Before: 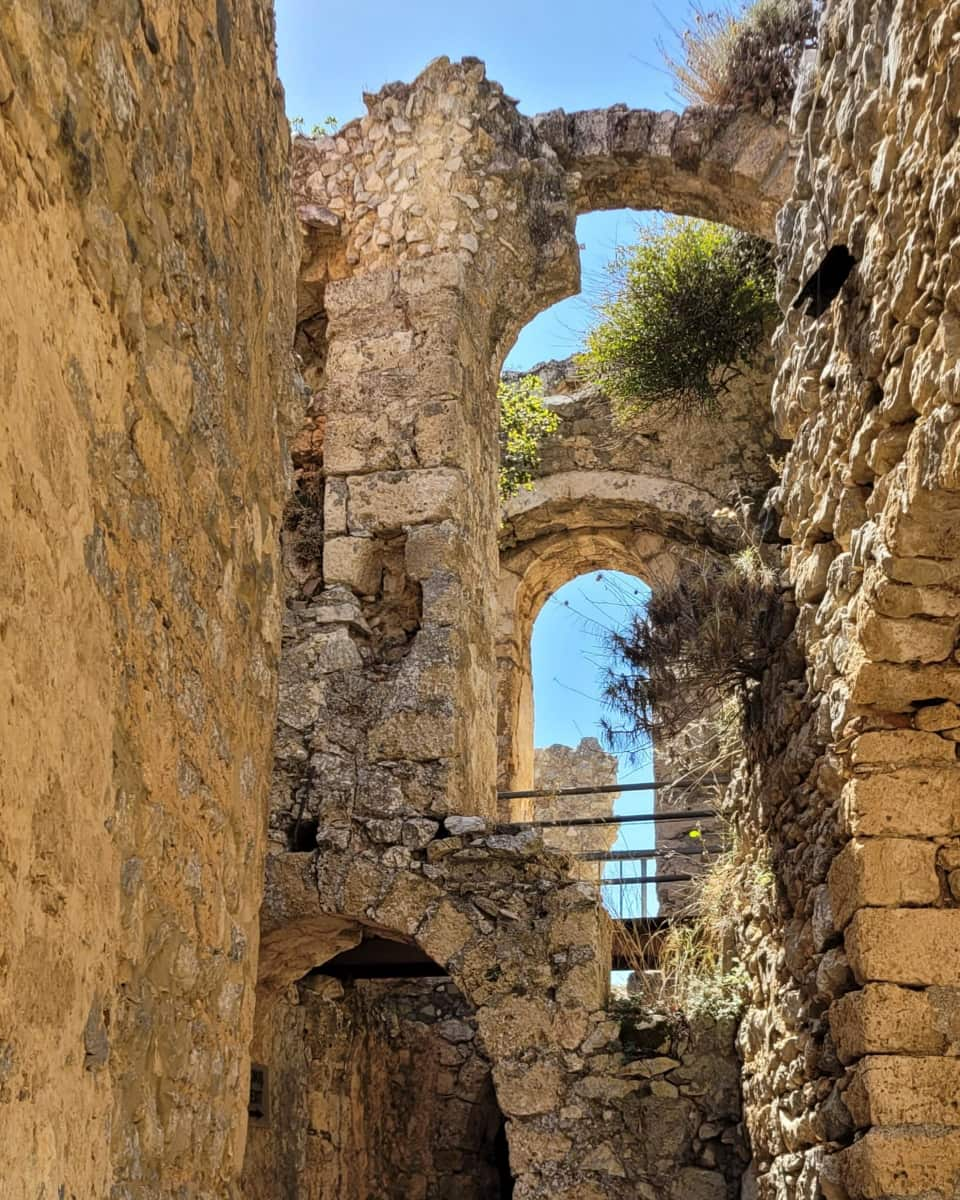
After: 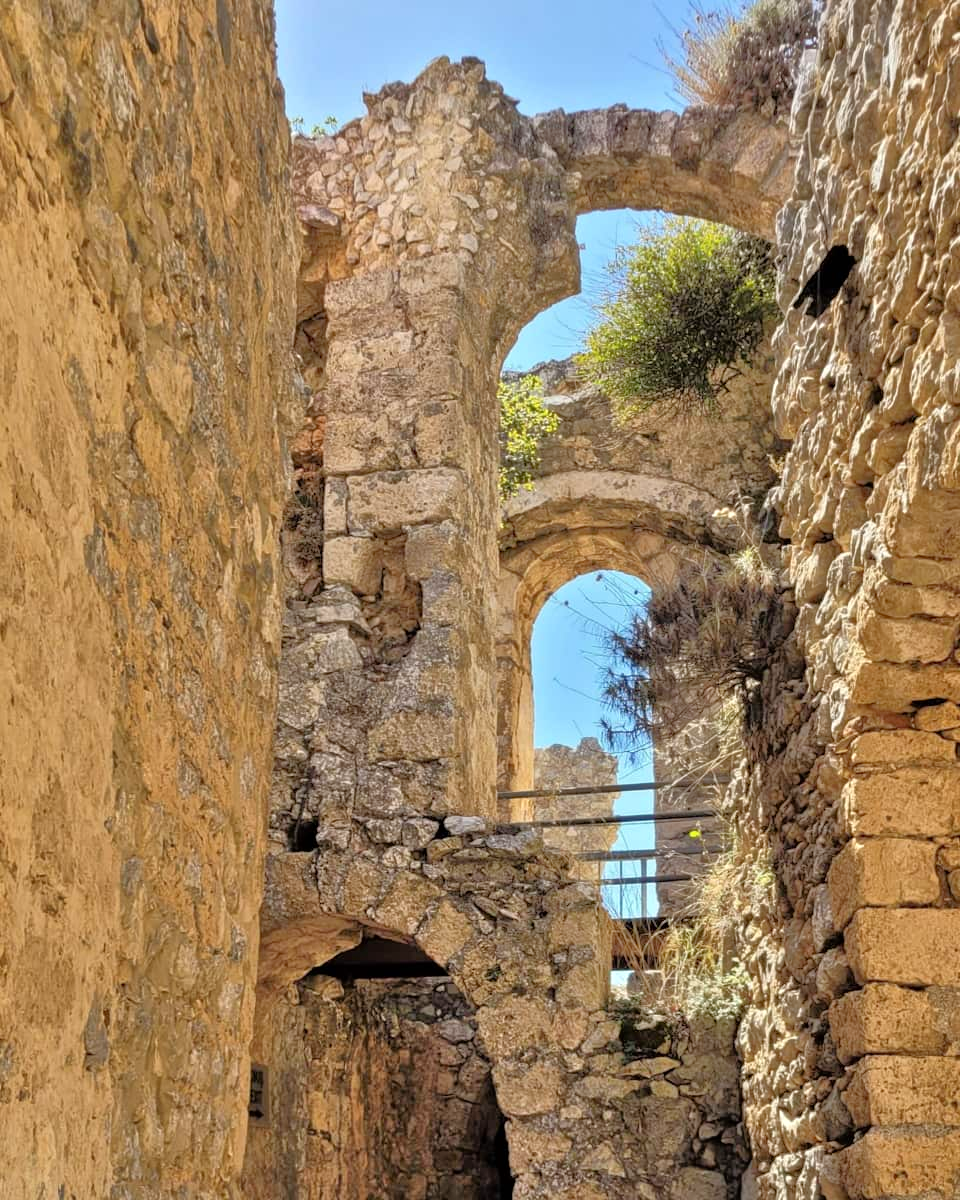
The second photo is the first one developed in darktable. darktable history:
tone equalizer: -7 EV 0.165 EV, -6 EV 0.592 EV, -5 EV 1.18 EV, -4 EV 1.37 EV, -3 EV 1.16 EV, -2 EV 0.6 EV, -1 EV 0.168 EV
